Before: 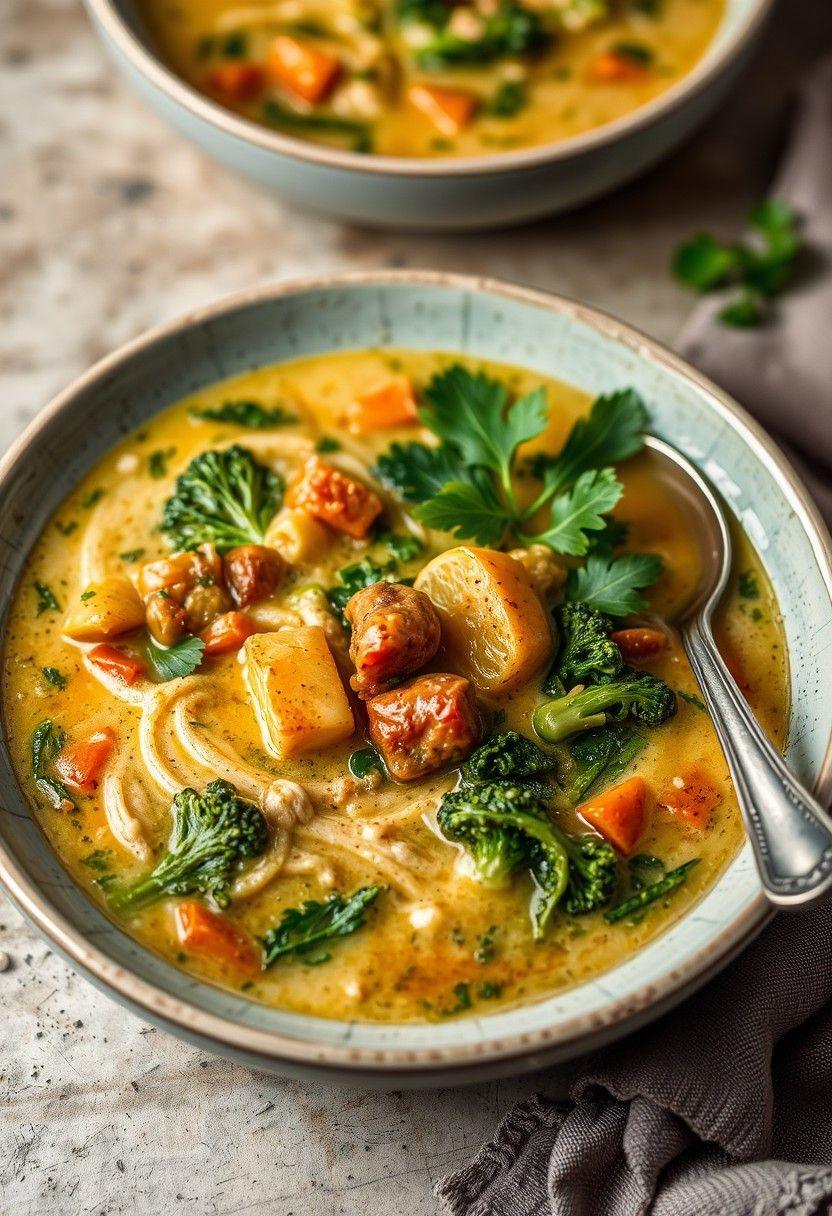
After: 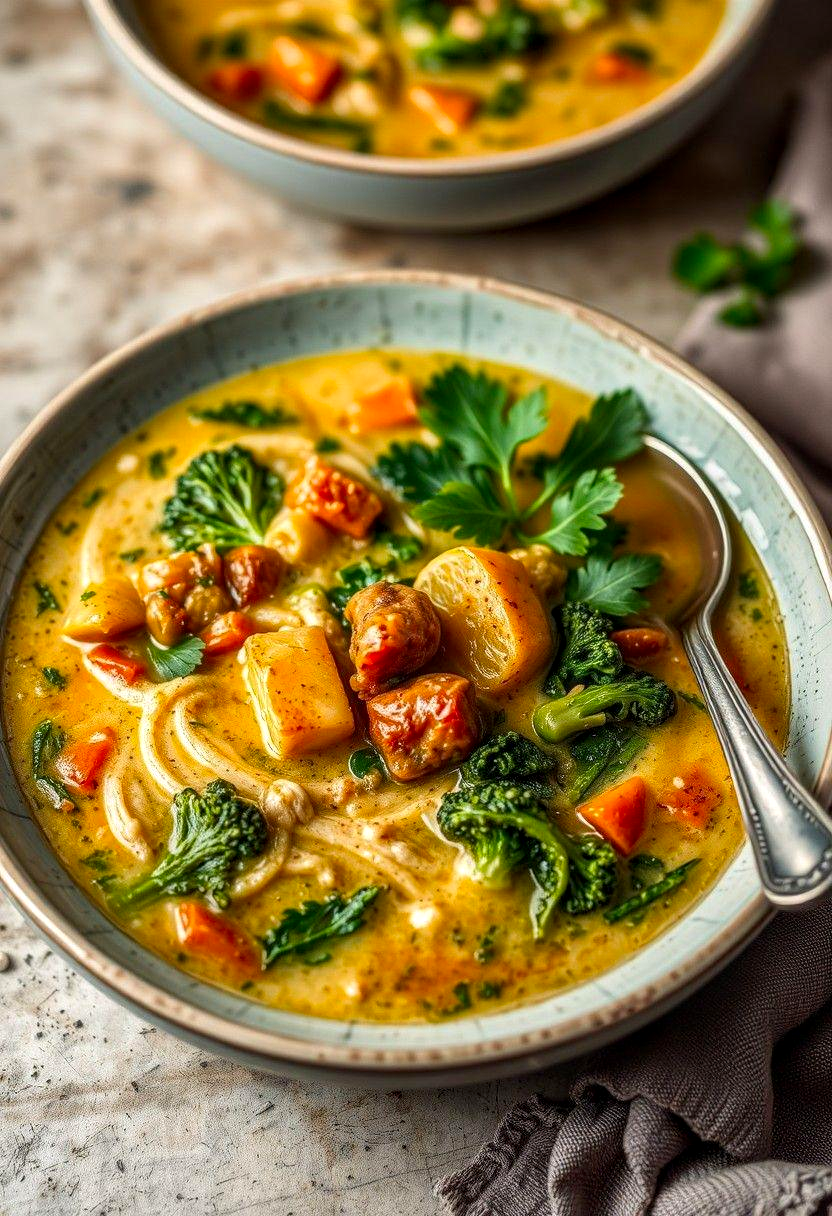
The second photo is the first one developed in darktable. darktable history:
contrast brightness saturation: contrast 0.04, saturation 0.16
local contrast: on, module defaults
